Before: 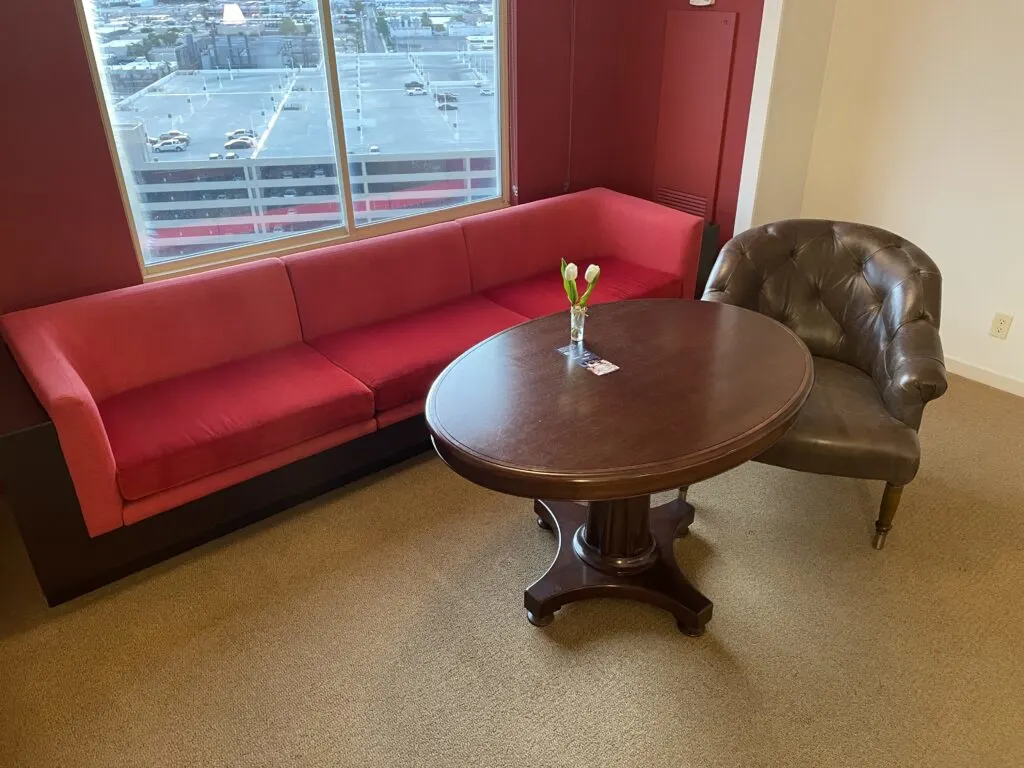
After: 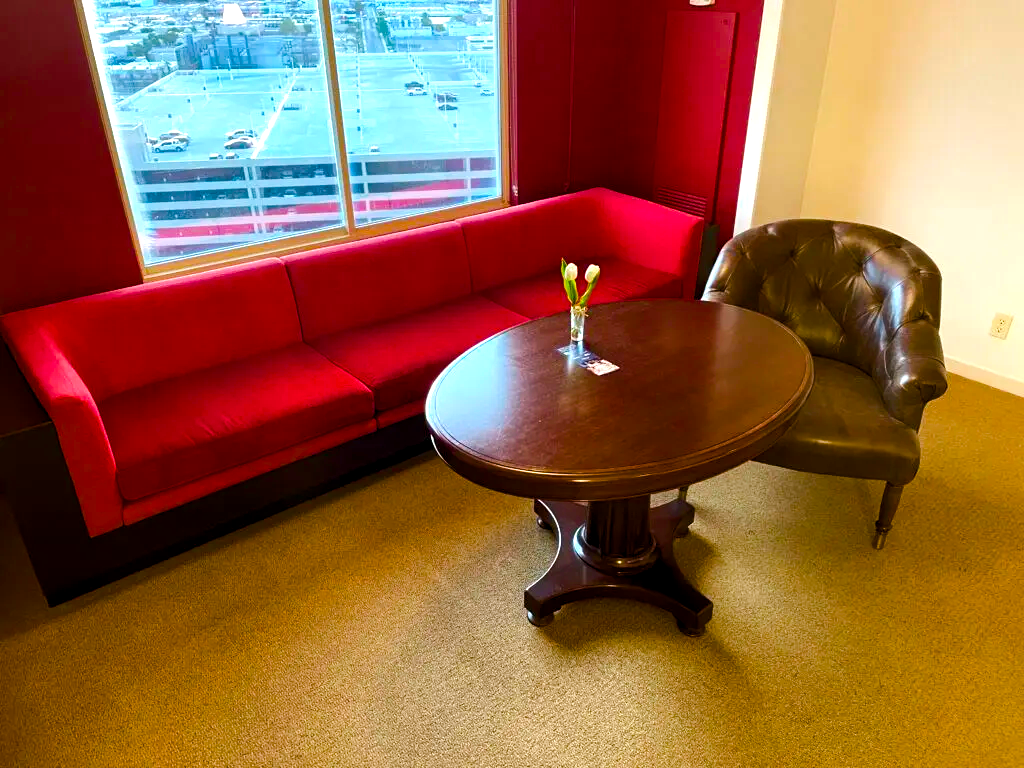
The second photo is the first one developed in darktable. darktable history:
white balance: emerald 1
color balance rgb: global offset › luminance -0.37%, perceptual saturation grading › highlights -17.77%, perceptual saturation grading › mid-tones 33.1%, perceptual saturation grading › shadows 50.52%, perceptual brilliance grading › highlights 20%, perceptual brilliance grading › mid-tones 20%, perceptual brilliance grading › shadows -20%, global vibrance 50%
